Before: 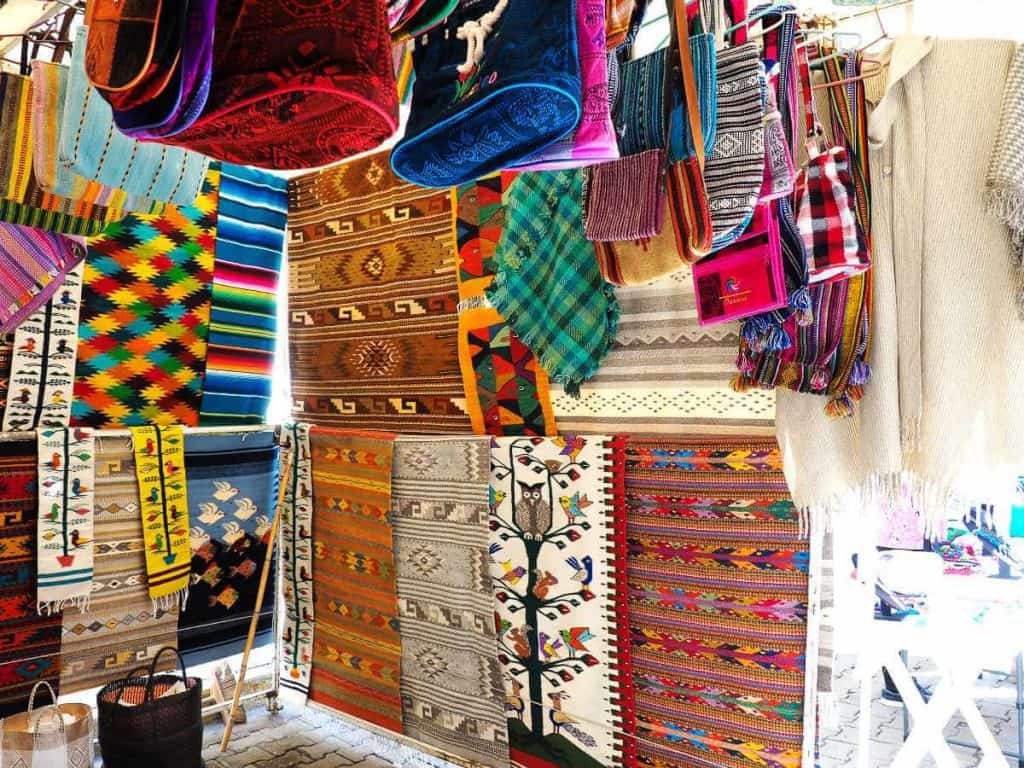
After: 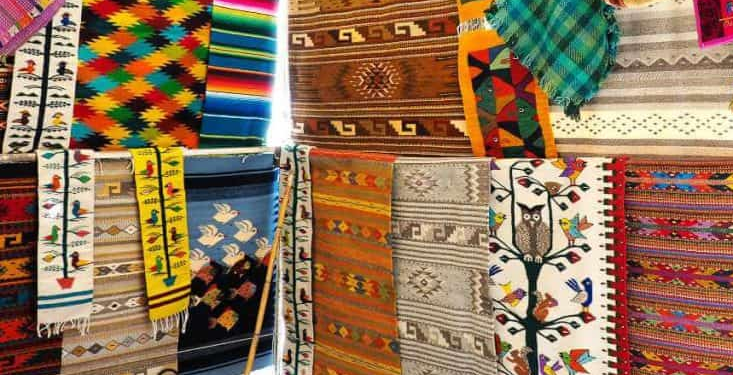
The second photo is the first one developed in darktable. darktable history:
crop: top 36.288%, right 28.366%, bottom 14.756%
